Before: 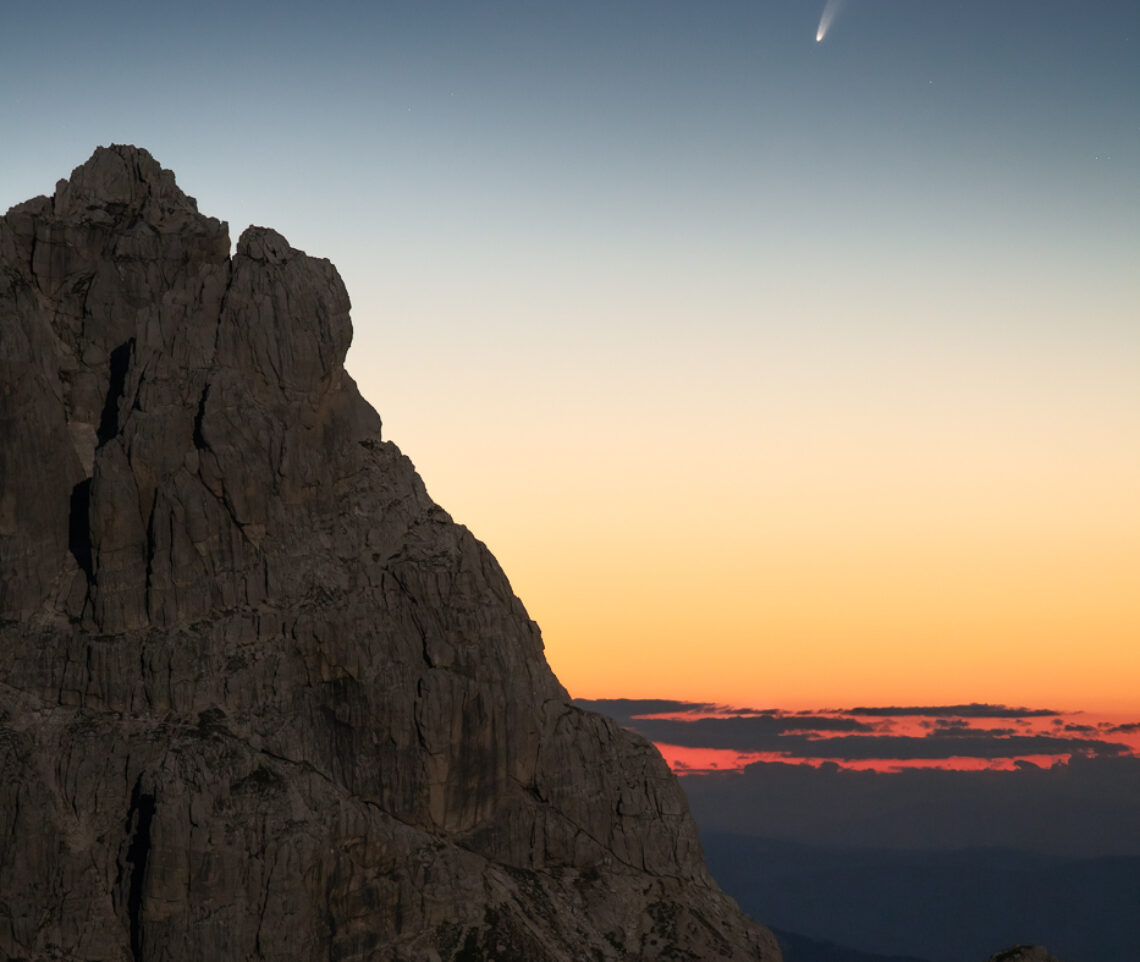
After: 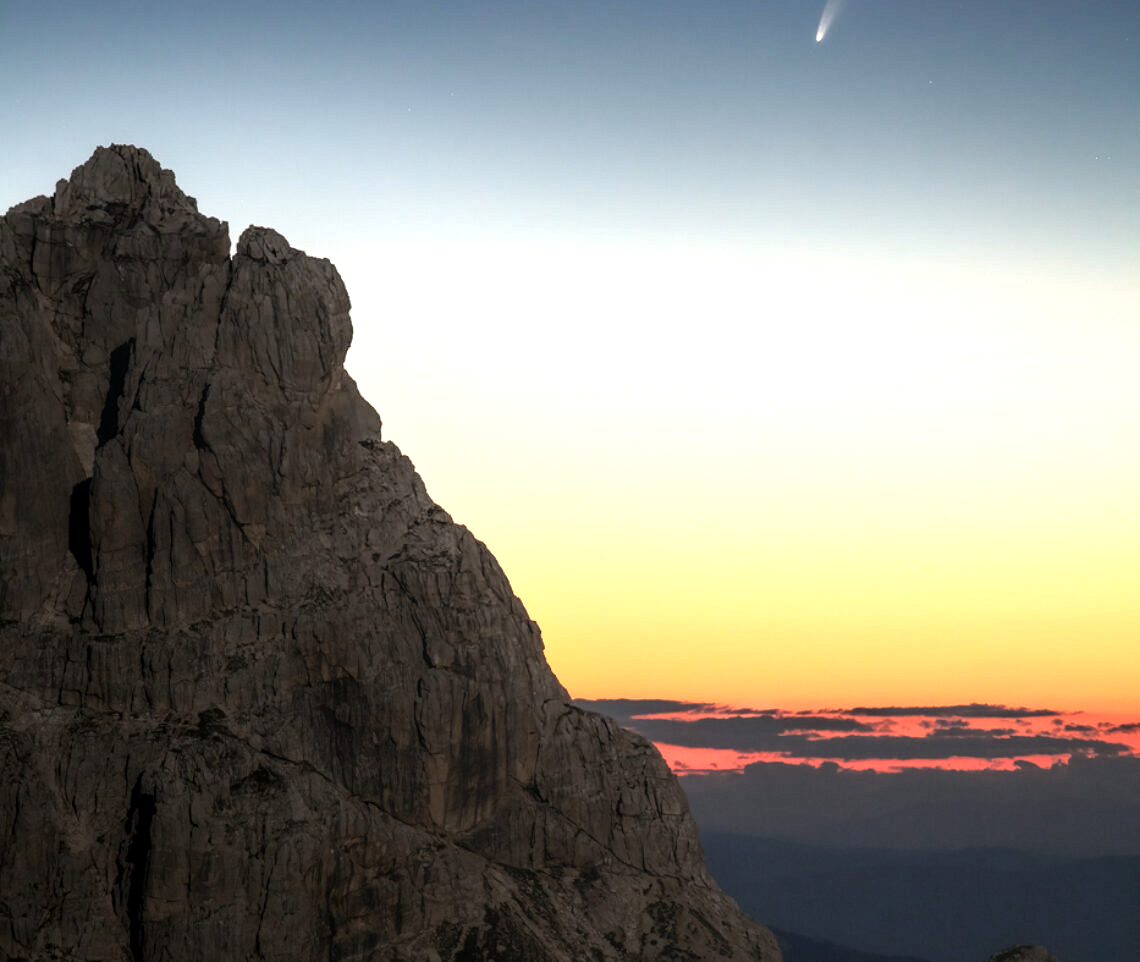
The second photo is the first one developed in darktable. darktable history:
local contrast: on, module defaults
tone equalizer: -8 EV -0.779 EV, -7 EV -0.717 EV, -6 EV -0.58 EV, -5 EV -0.393 EV, -3 EV 0.386 EV, -2 EV 0.6 EV, -1 EV 0.683 EV, +0 EV 0.776 EV
